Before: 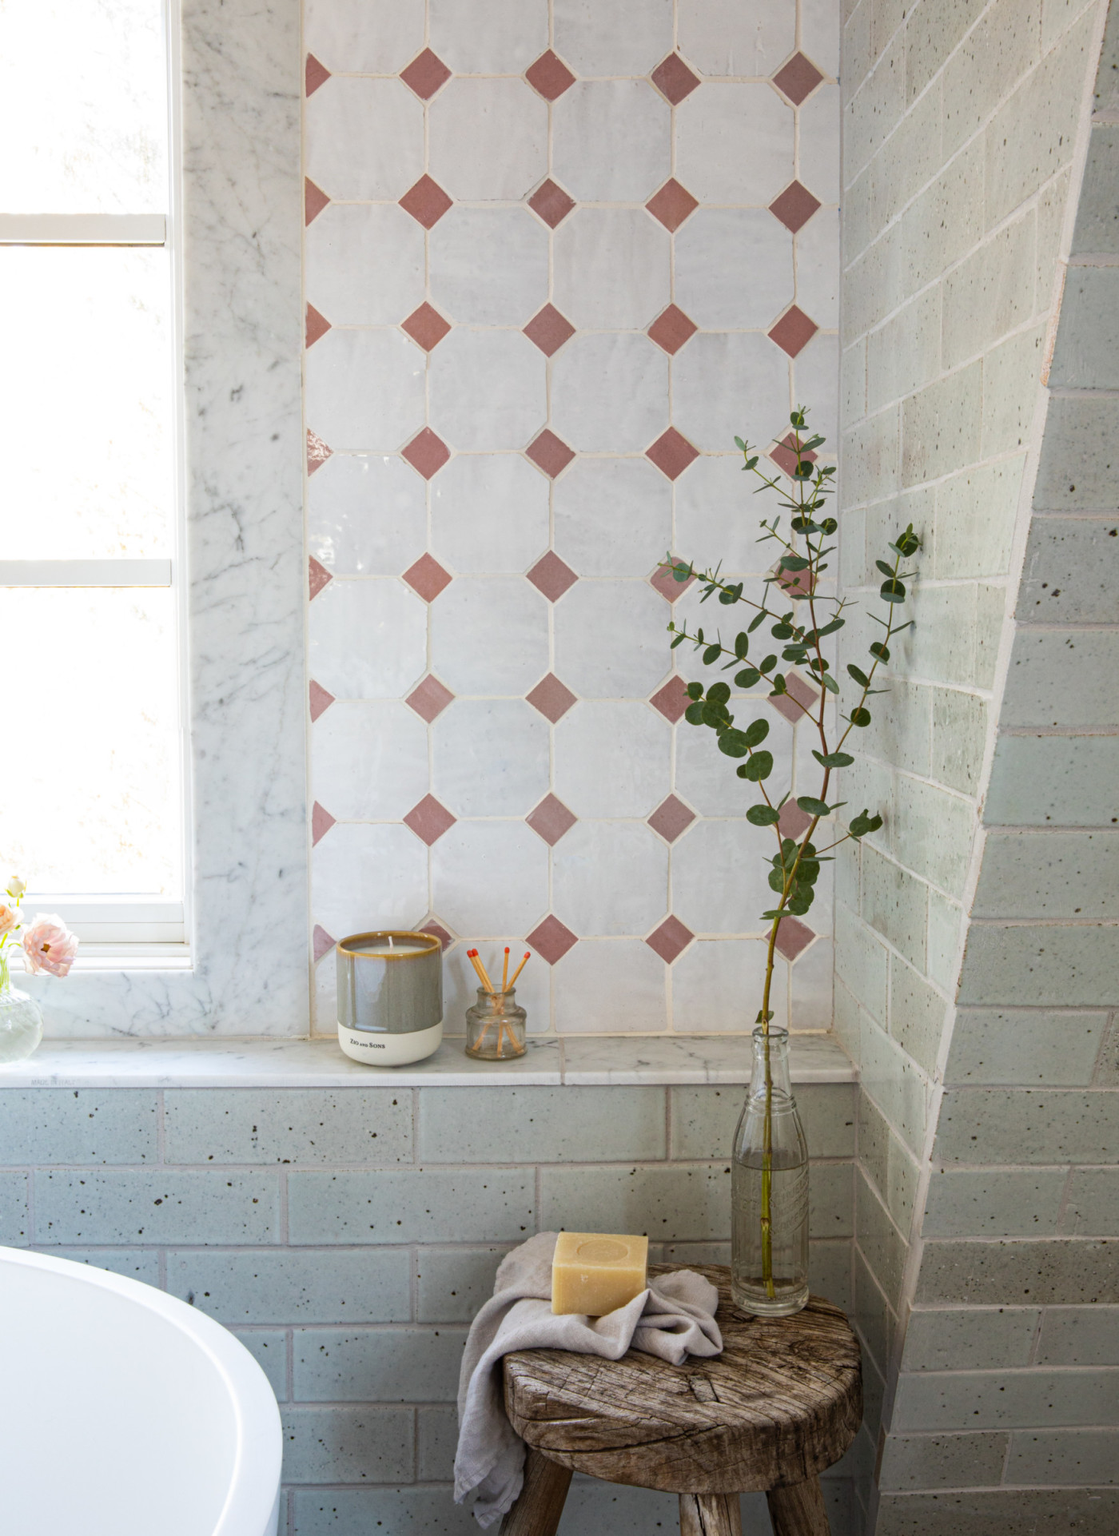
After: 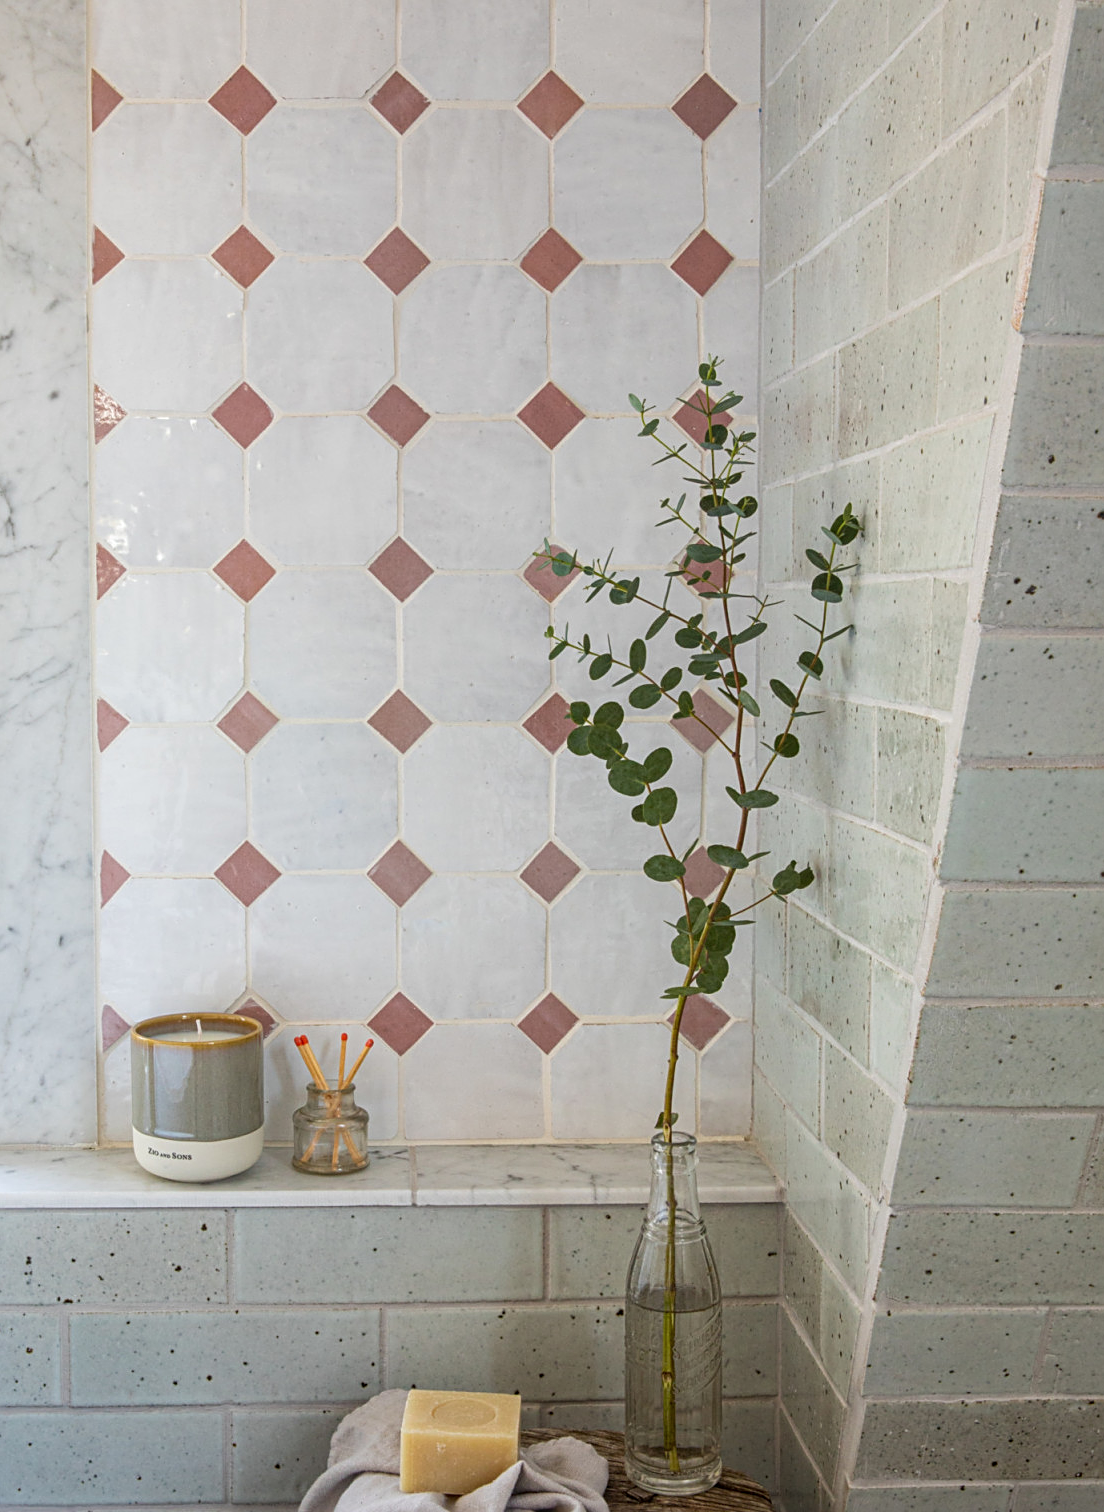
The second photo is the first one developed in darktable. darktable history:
crop and rotate: left 20.74%, top 7.912%, right 0.375%, bottom 13.378%
sharpen: on, module defaults
local contrast: detail 110%
